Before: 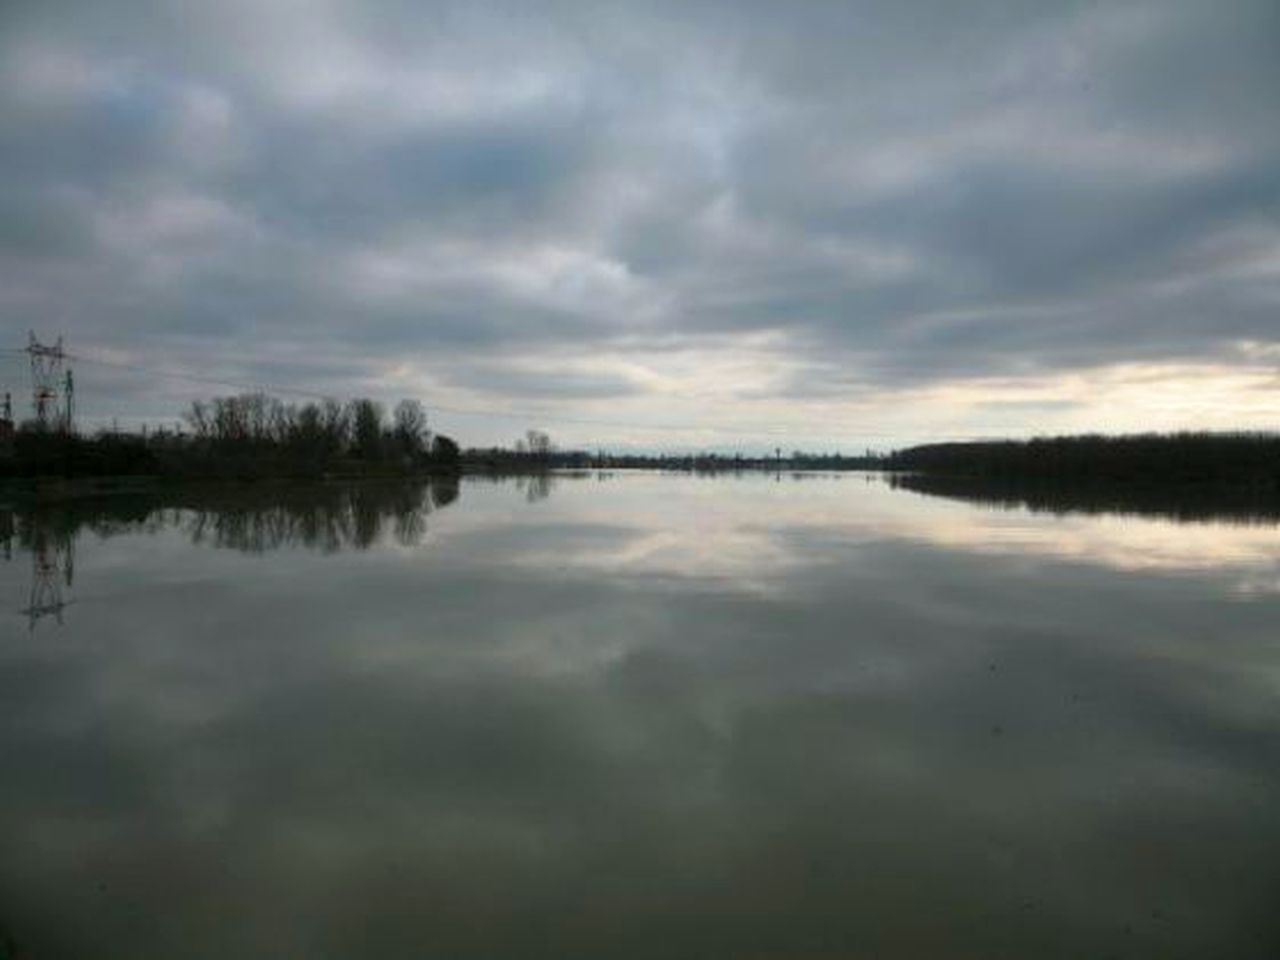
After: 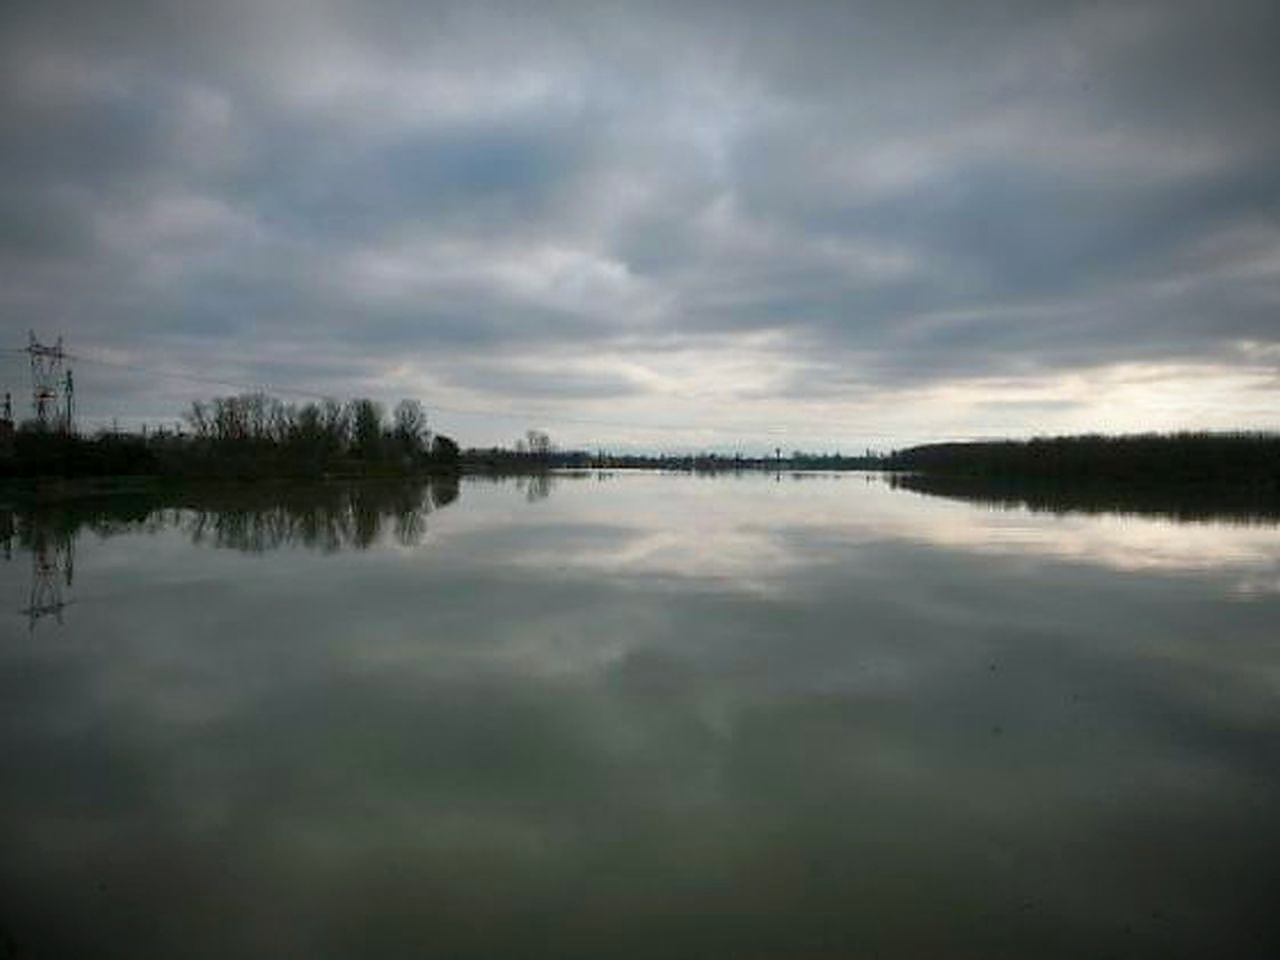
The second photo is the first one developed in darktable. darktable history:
tone equalizer: edges refinement/feathering 500, mask exposure compensation -1.57 EV, preserve details no
sharpen: radius 1.349, amount 1.266, threshold 0.678
color balance rgb: perceptual saturation grading › global saturation 20%, perceptual saturation grading › highlights -49.368%, perceptual saturation grading › shadows 25.732%
vignetting: automatic ratio true
